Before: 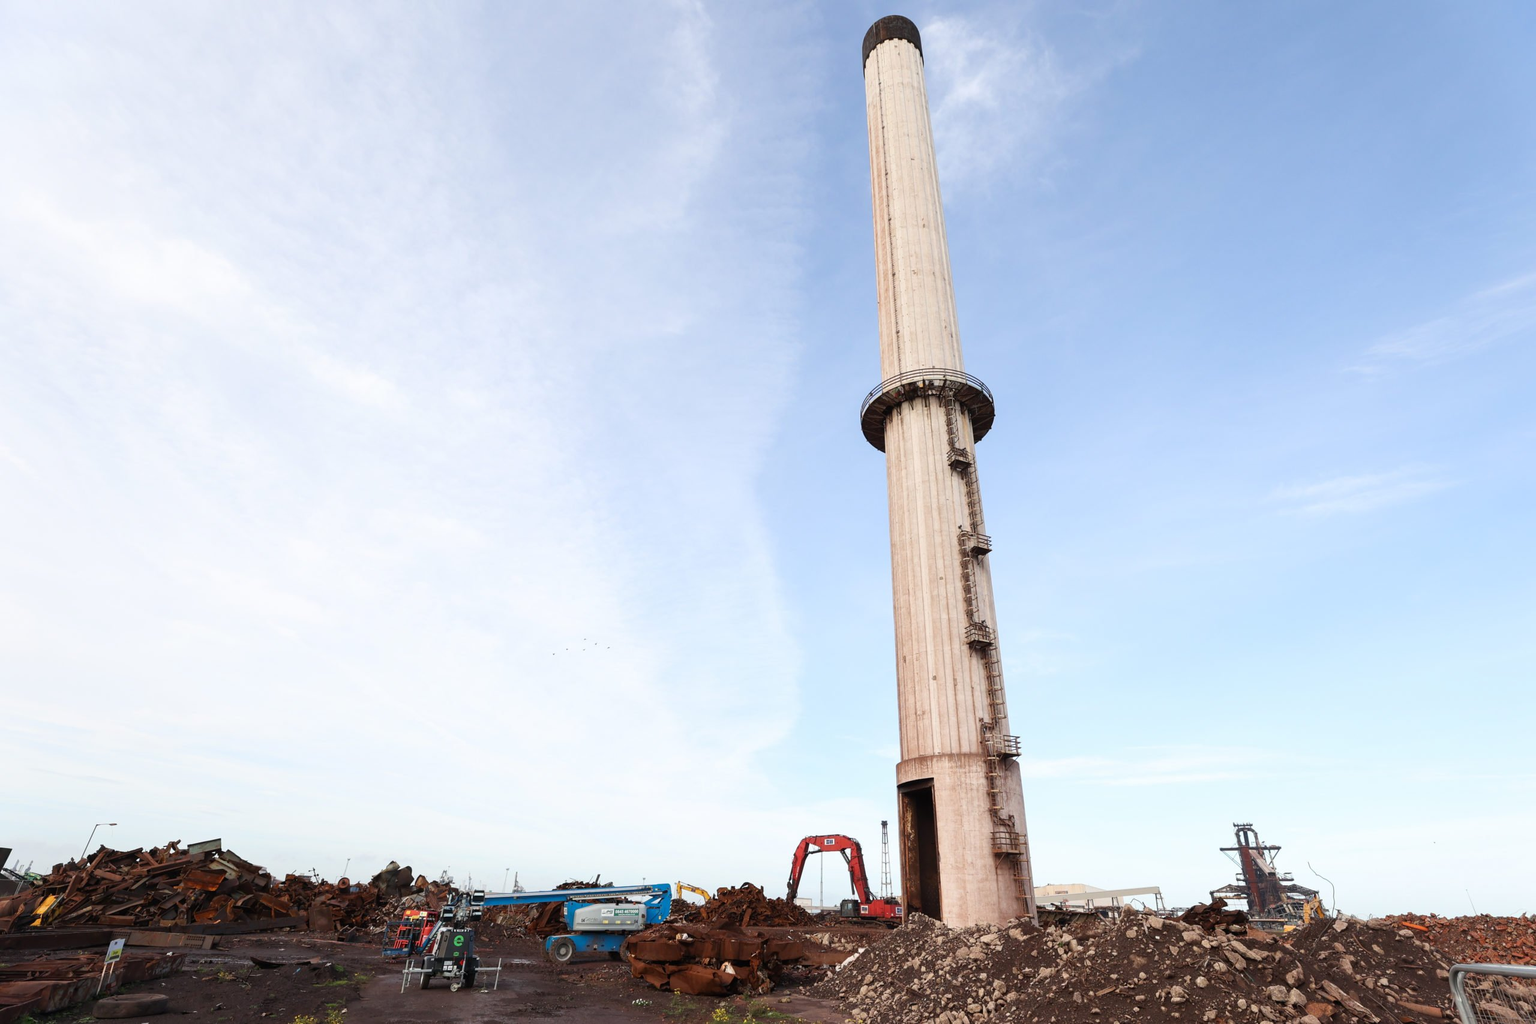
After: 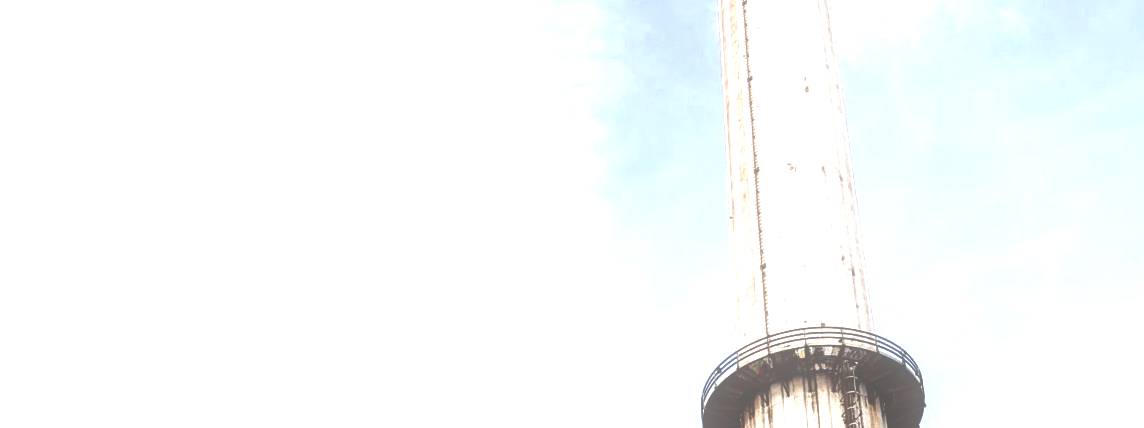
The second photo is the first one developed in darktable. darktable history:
local contrast: on, module defaults
soften: size 60.24%, saturation 65.46%, brightness 0.506 EV, mix 25.7%
crop: left 28.64%, top 16.832%, right 26.637%, bottom 58.055%
exposure: exposure 1 EV, compensate highlight preservation false
contrast brightness saturation: brightness -0.52
